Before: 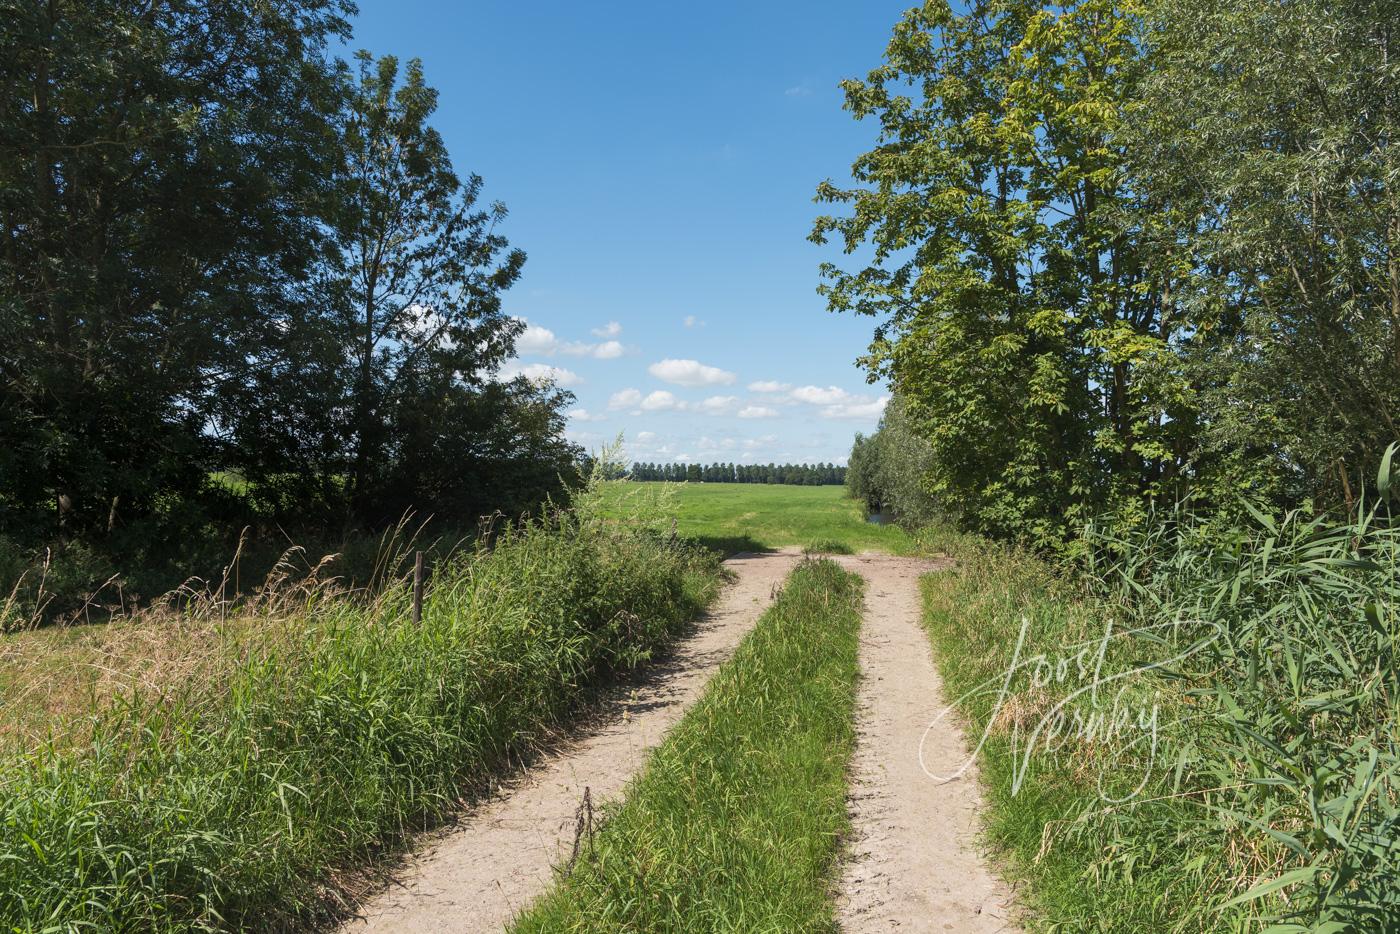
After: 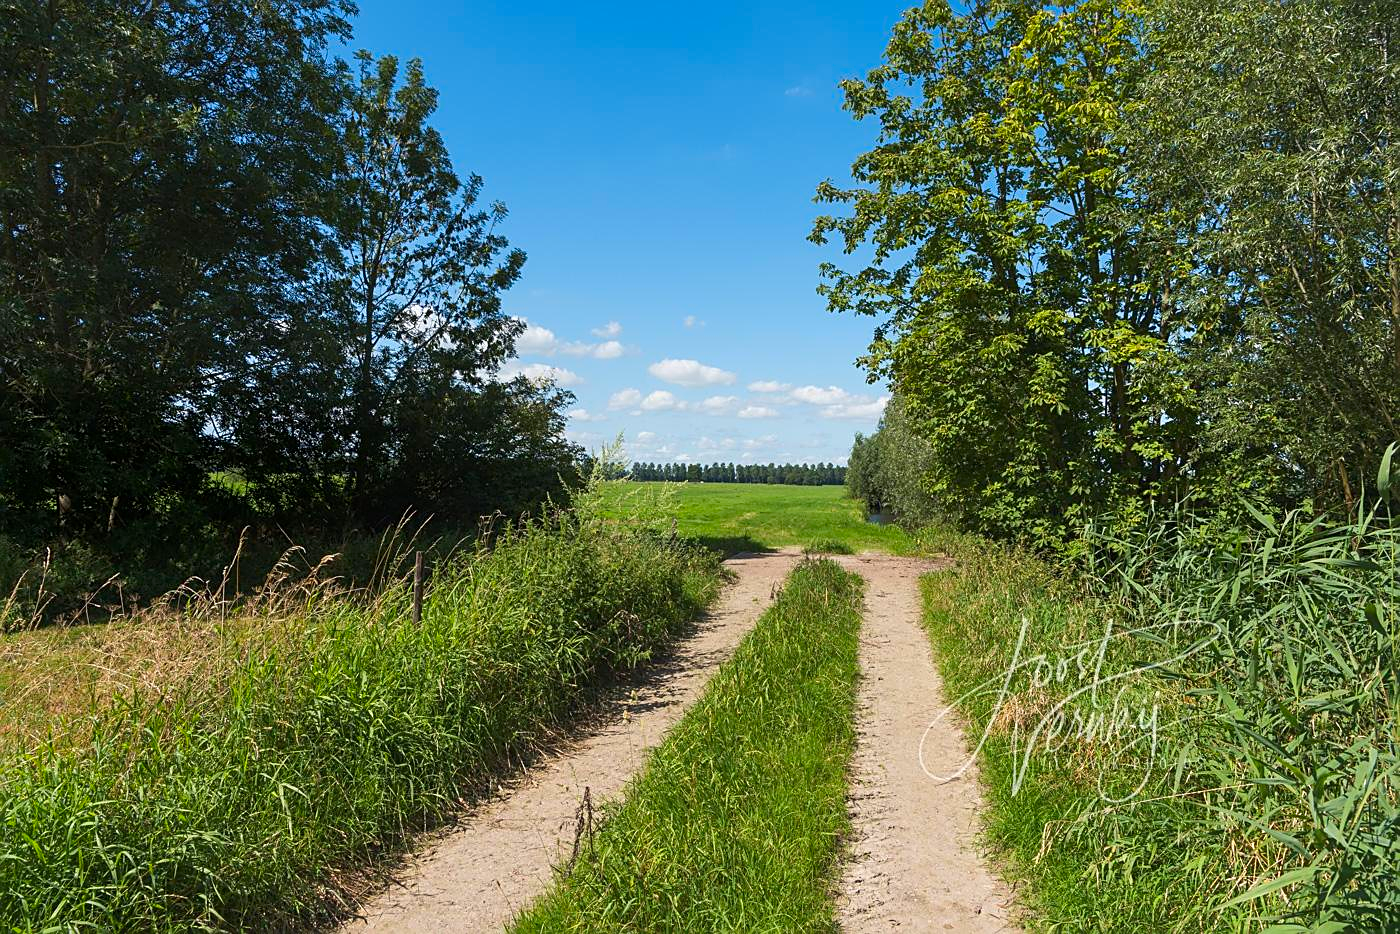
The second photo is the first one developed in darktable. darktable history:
sharpen: on, module defaults
contrast brightness saturation: brightness -0.02, saturation 0.35
